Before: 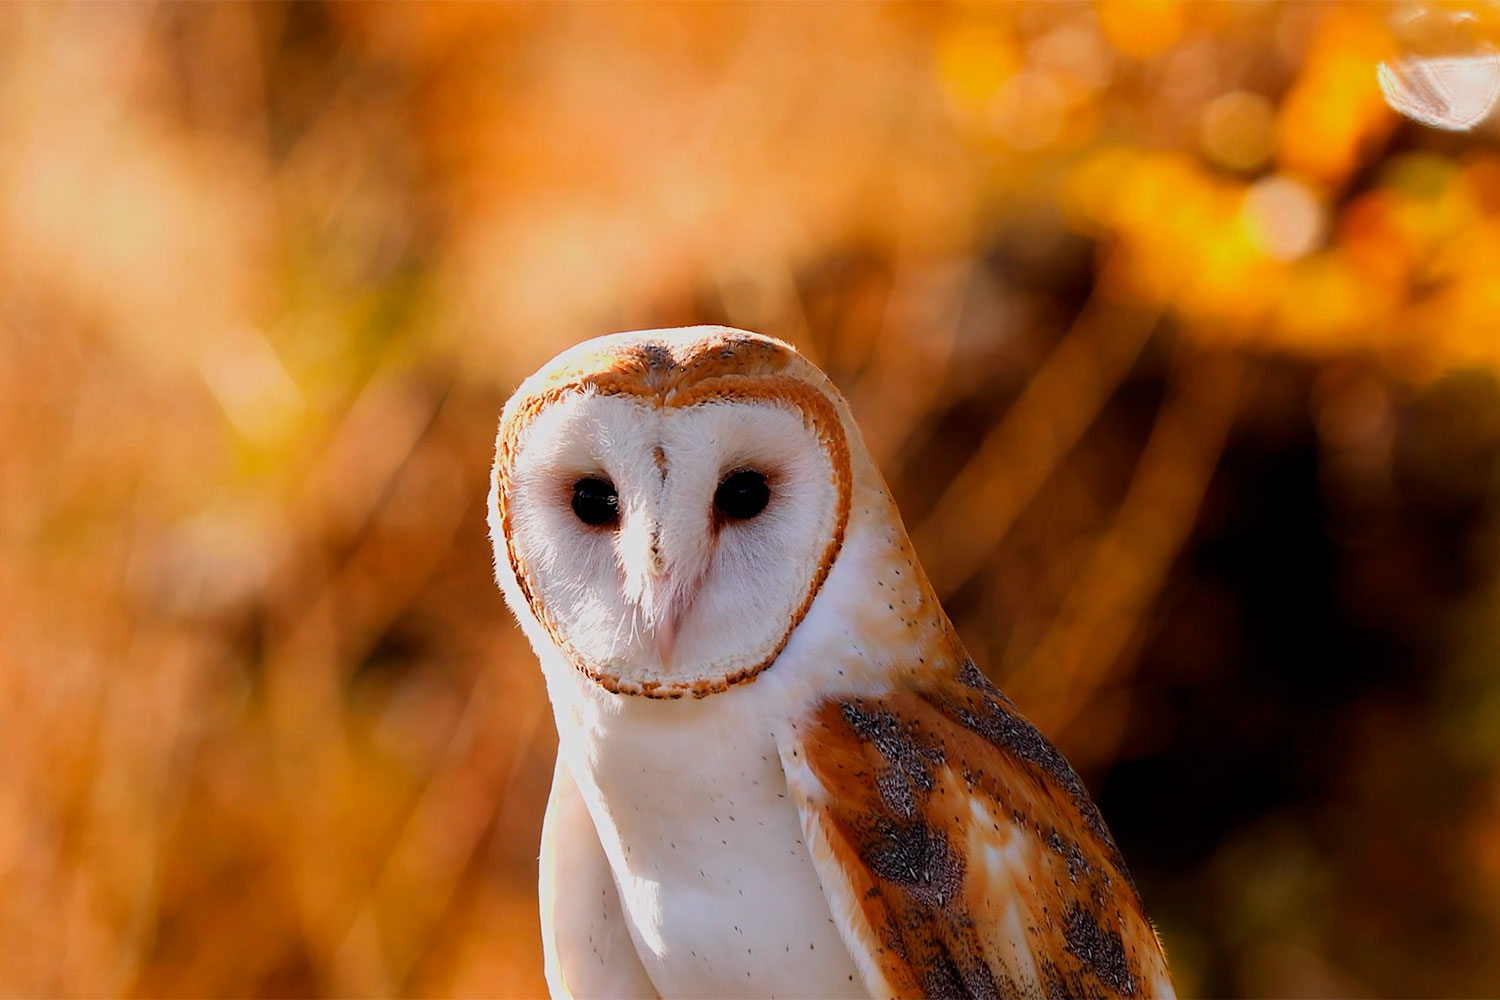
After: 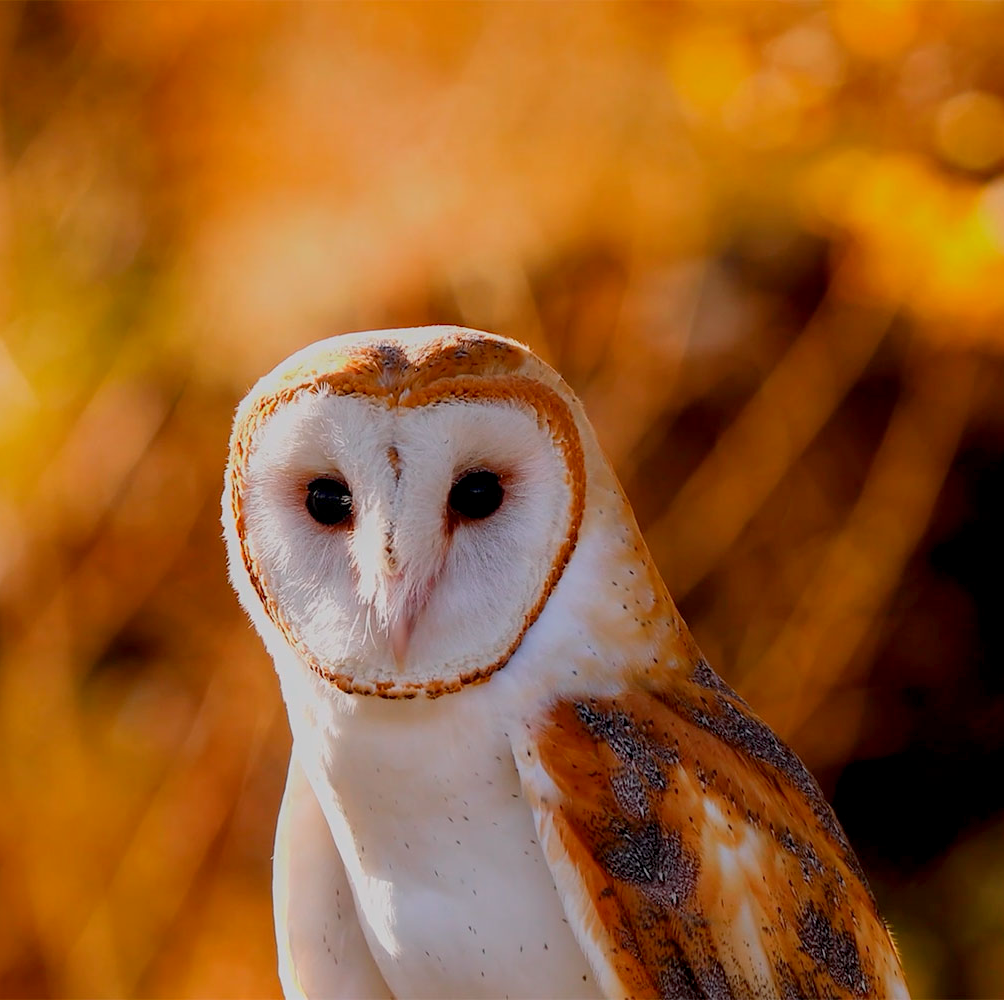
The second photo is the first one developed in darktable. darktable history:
local contrast: detail 130%
crop and rotate: left 17.754%, right 15.296%
color balance rgb: perceptual saturation grading › global saturation 9.615%, perceptual brilliance grading › global brilliance -0.663%, perceptual brilliance grading › highlights -1.384%, perceptual brilliance grading › mid-tones -0.928%, perceptual brilliance grading › shadows -1.524%, contrast -19.91%
